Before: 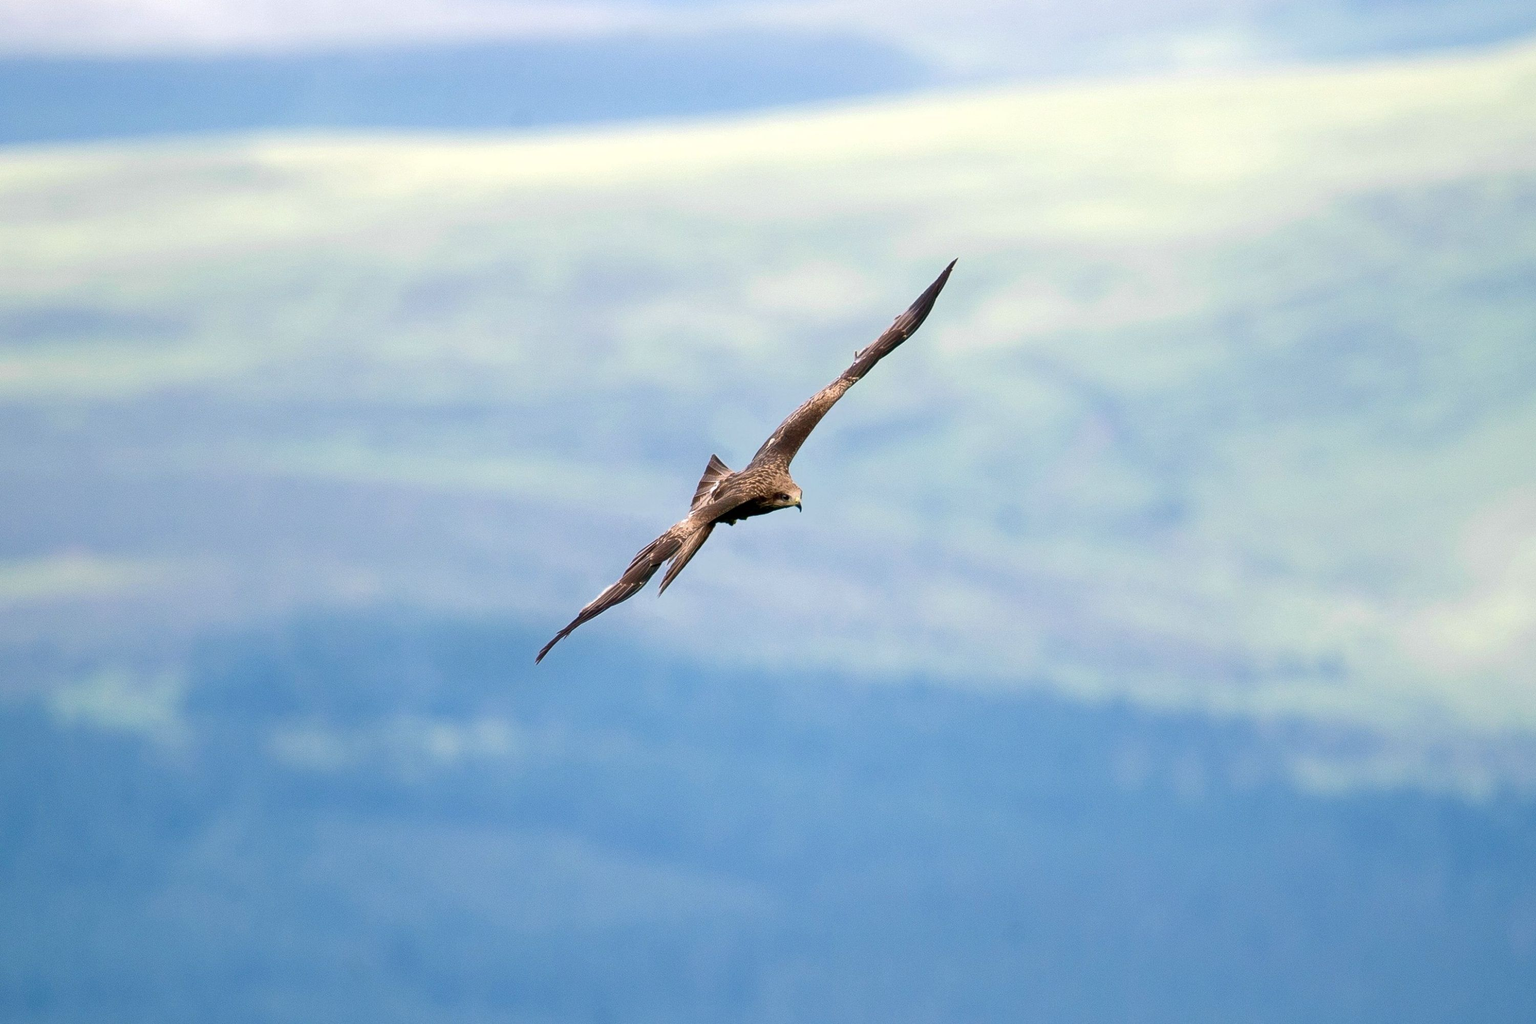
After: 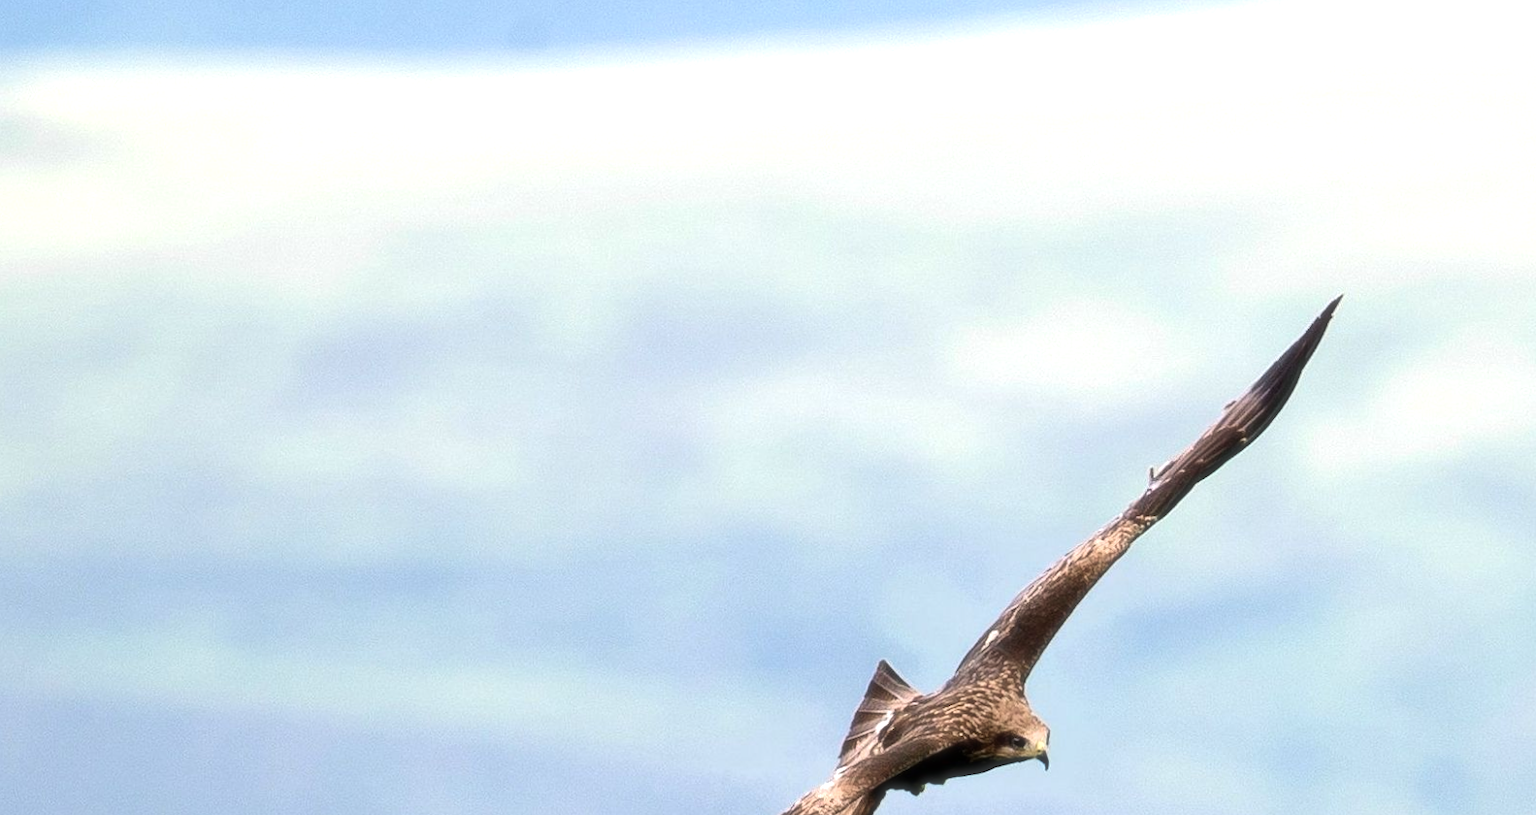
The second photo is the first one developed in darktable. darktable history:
soften: size 10%, saturation 50%, brightness 0.2 EV, mix 10%
rotate and perspective: rotation 0.226°, lens shift (vertical) -0.042, crop left 0.023, crop right 0.982, crop top 0.006, crop bottom 0.994
crop: left 15.306%, top 9.065%, right 30.789%, bottom 48.638%
tone equalizer: -8 EV -0.417 EV, -7 EV -0.389 EV, -6 EV -0.333 EV, -5 EV -0.222 EV, -3 EV 0.222 EV, -2 EV 0.333 EV, -1 EV 0.389 EV, +0 EV 0.417 EV, edges refinement/feathering 500, mask exposure compensation -1.57 EV, preserve details no
